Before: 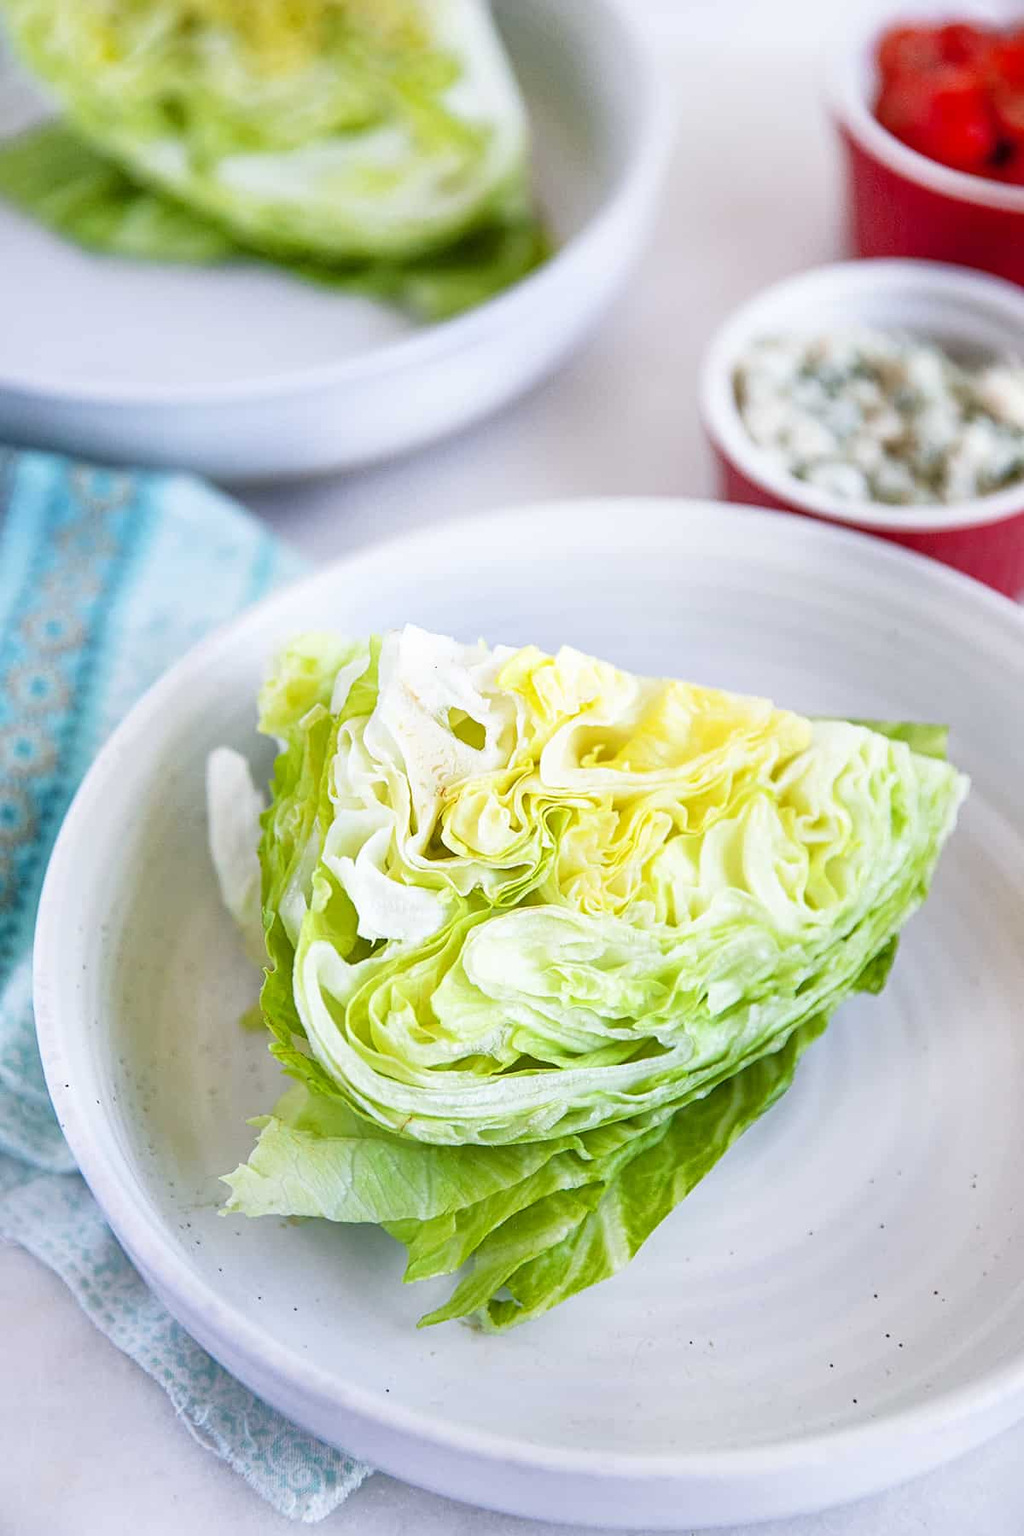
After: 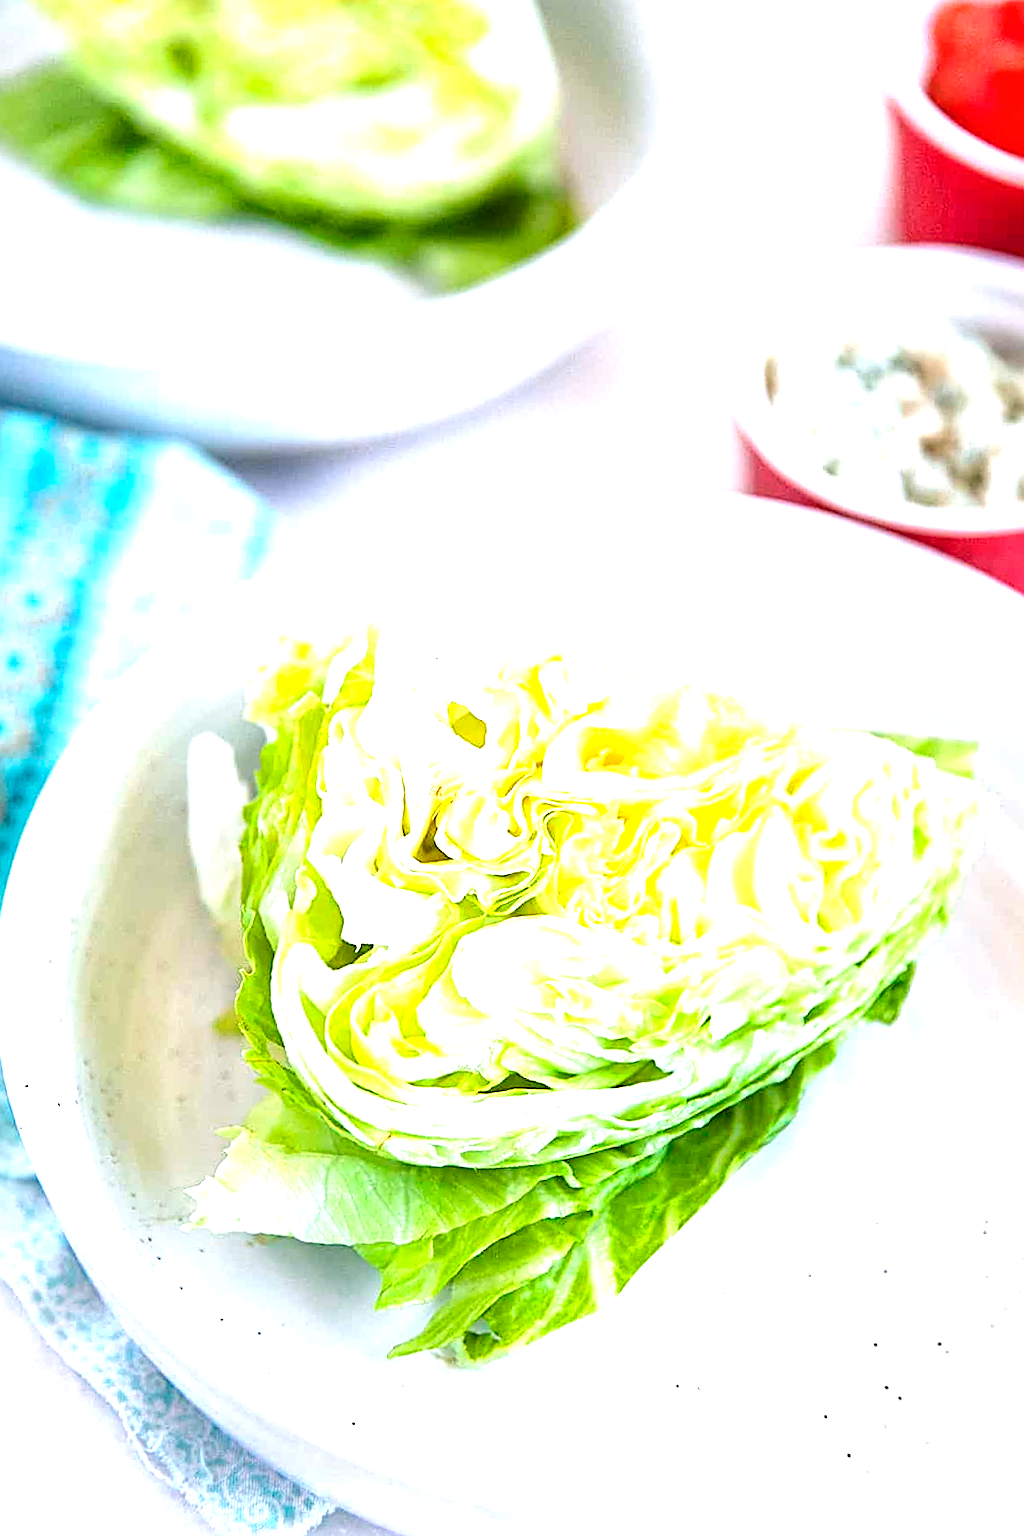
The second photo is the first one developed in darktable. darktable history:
crop and rotate: angle -2.38°
exposure: exposure 0.7 EV, compensate highlight preservation false
contrast brightness saturation: contrast 0.05
sharpen: on, module defaults
tone equalizer: -8 EV -0.417 EV, -7 EV -0.389 EV, -6 EV -0.333 EV, -5 EV -0.222 EV, -3 EV 0.222 EV, -2 EV 0.333 EV, -1 EV 0.389 EV, +0 EV 0.417 EV, edges refinement/feathering 500, mask exposure compensation -1.57 EV, preserve details no
